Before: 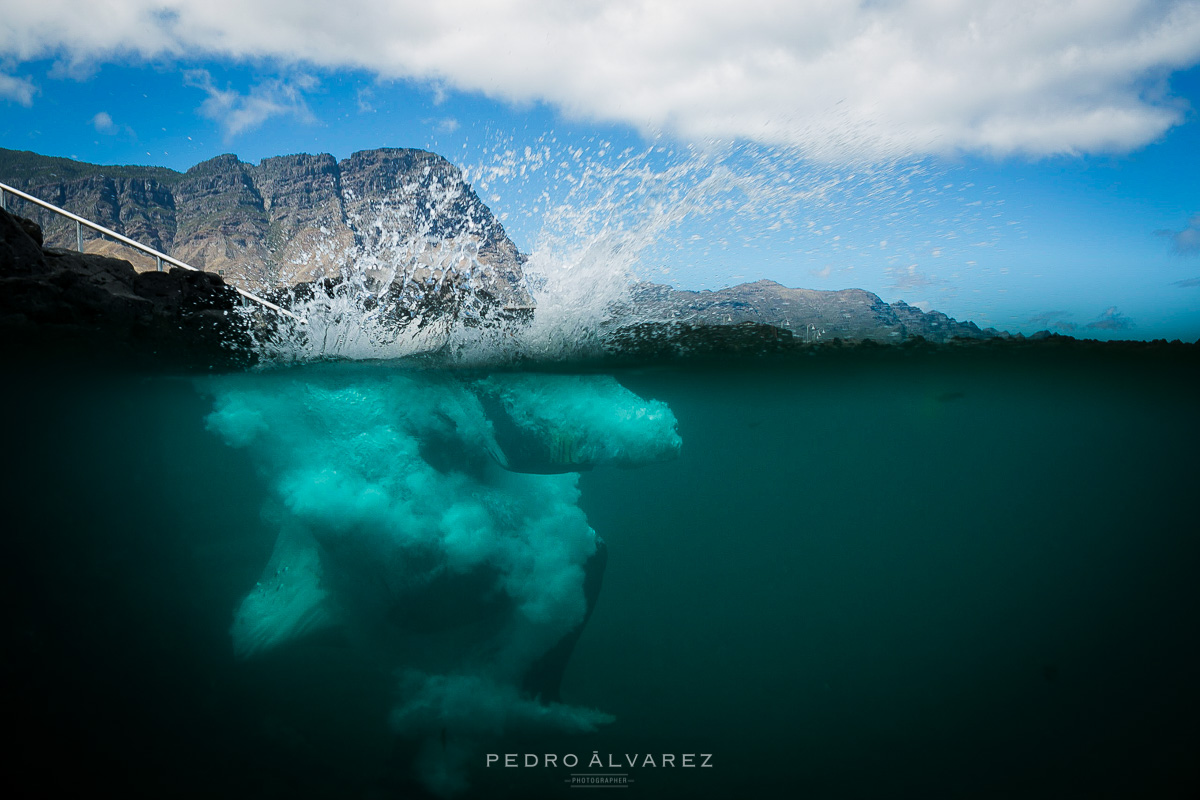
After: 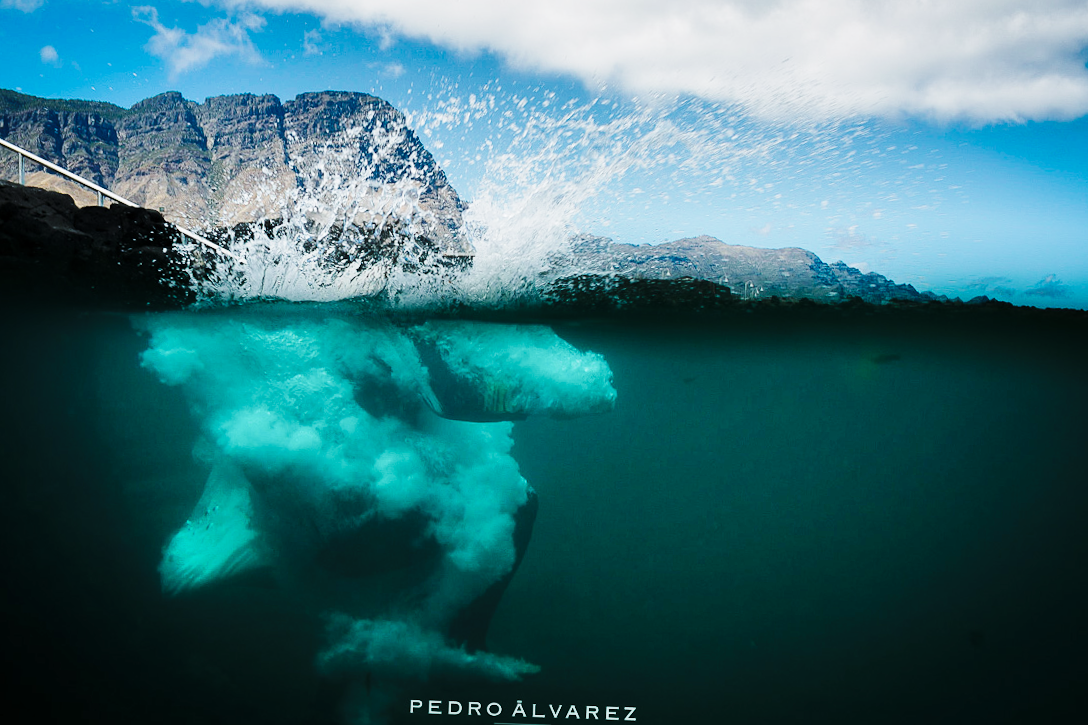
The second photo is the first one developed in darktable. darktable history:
contrast brightness saturation: saturation -0.05
base curve: curves: ch0 [(0, 0) (0.036, 0.025) (0.121, 0.166) (0.206, 0.329) (0.605, 0.79) (1, 1)], preserve colors none
rotate and perspective: automatic cropping off
crop and rotate: angle -1.96°, left 3.097%, top 4.154%, right 1.586%, bottom 0.529%
shadows and highlights: soften with gaussian
